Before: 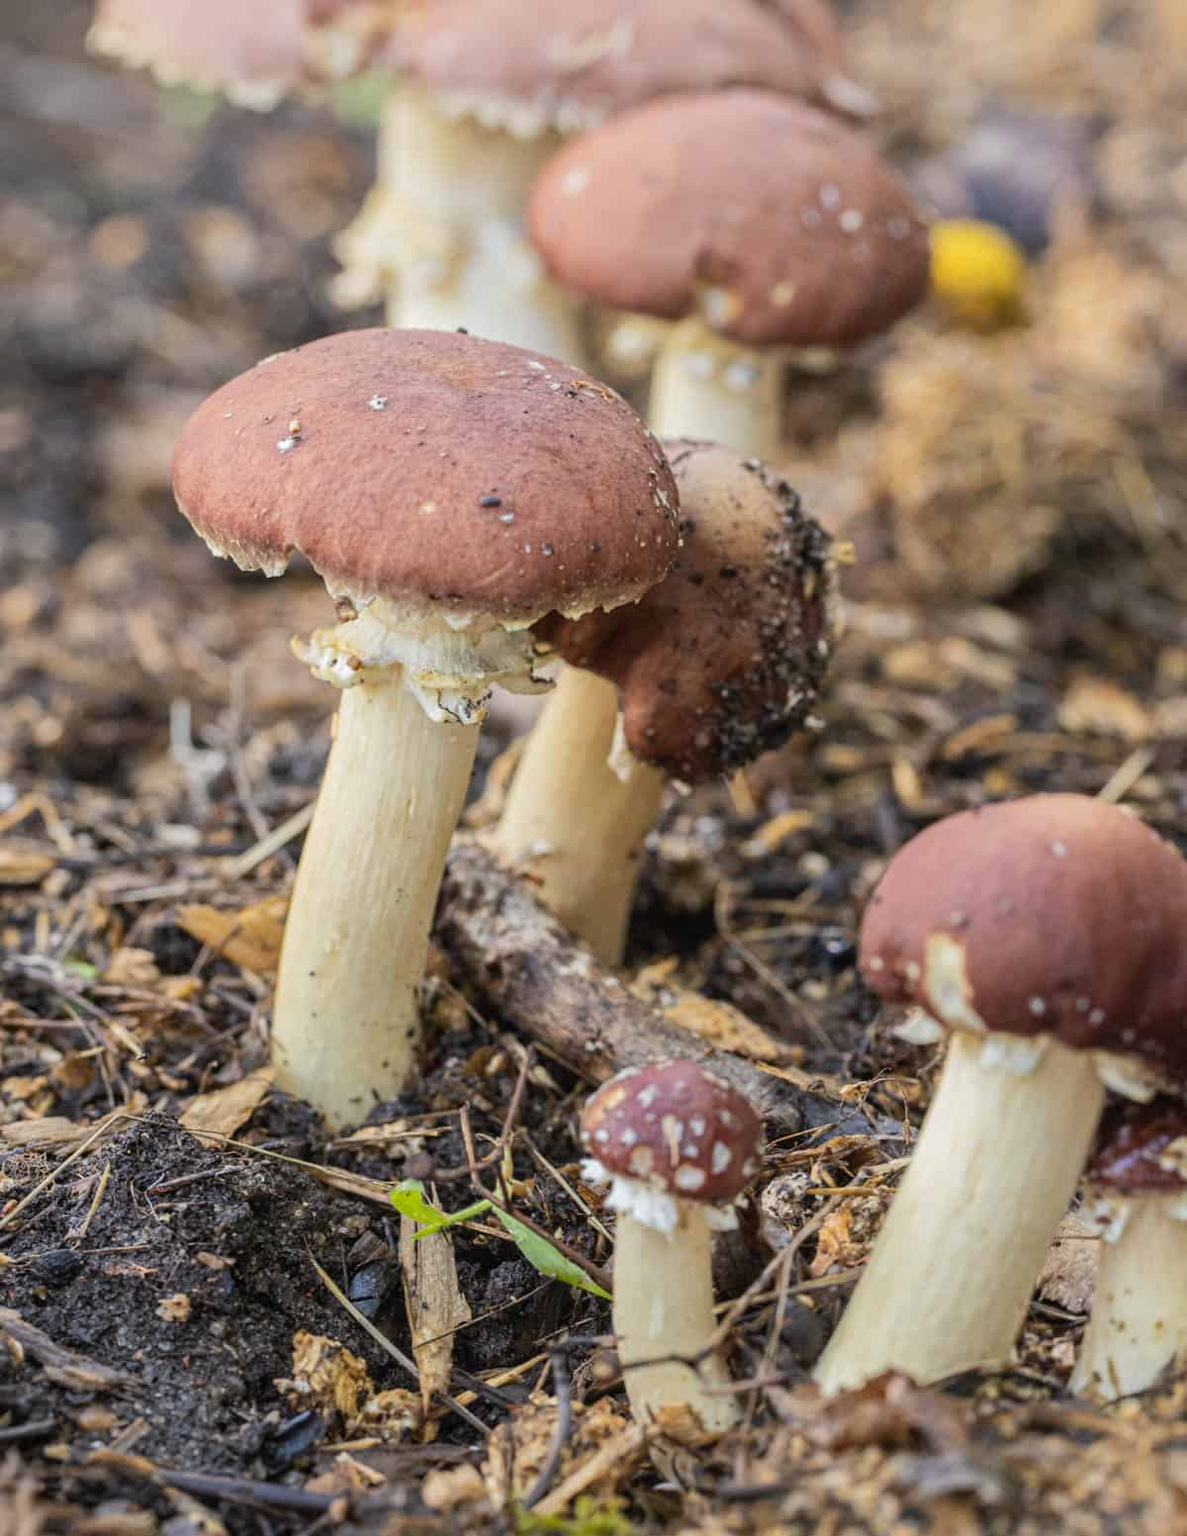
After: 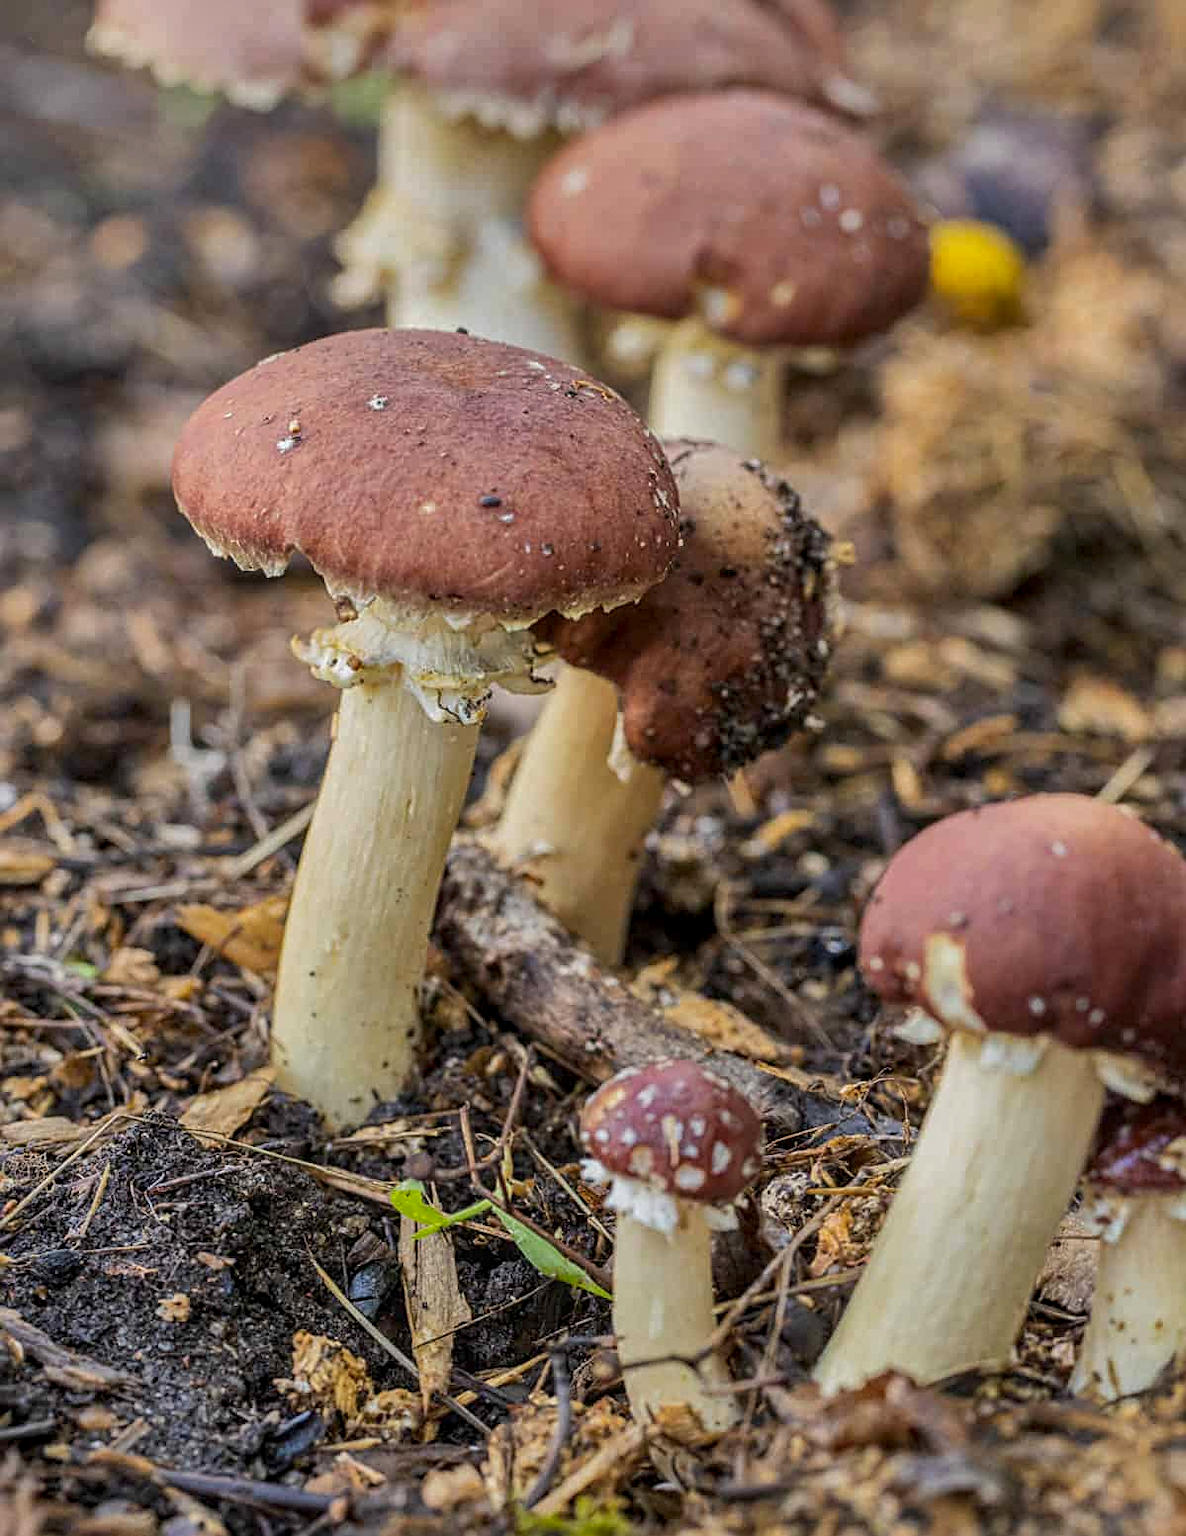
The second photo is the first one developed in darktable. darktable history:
local contrast: on, module defaults
contrast brightness saturation: saturation 0.121
shadows and highlights: shadows 81.35, white point adjustment -8.91, highlights -61.45, soften with gaussian
sharpen: on, module defaults
